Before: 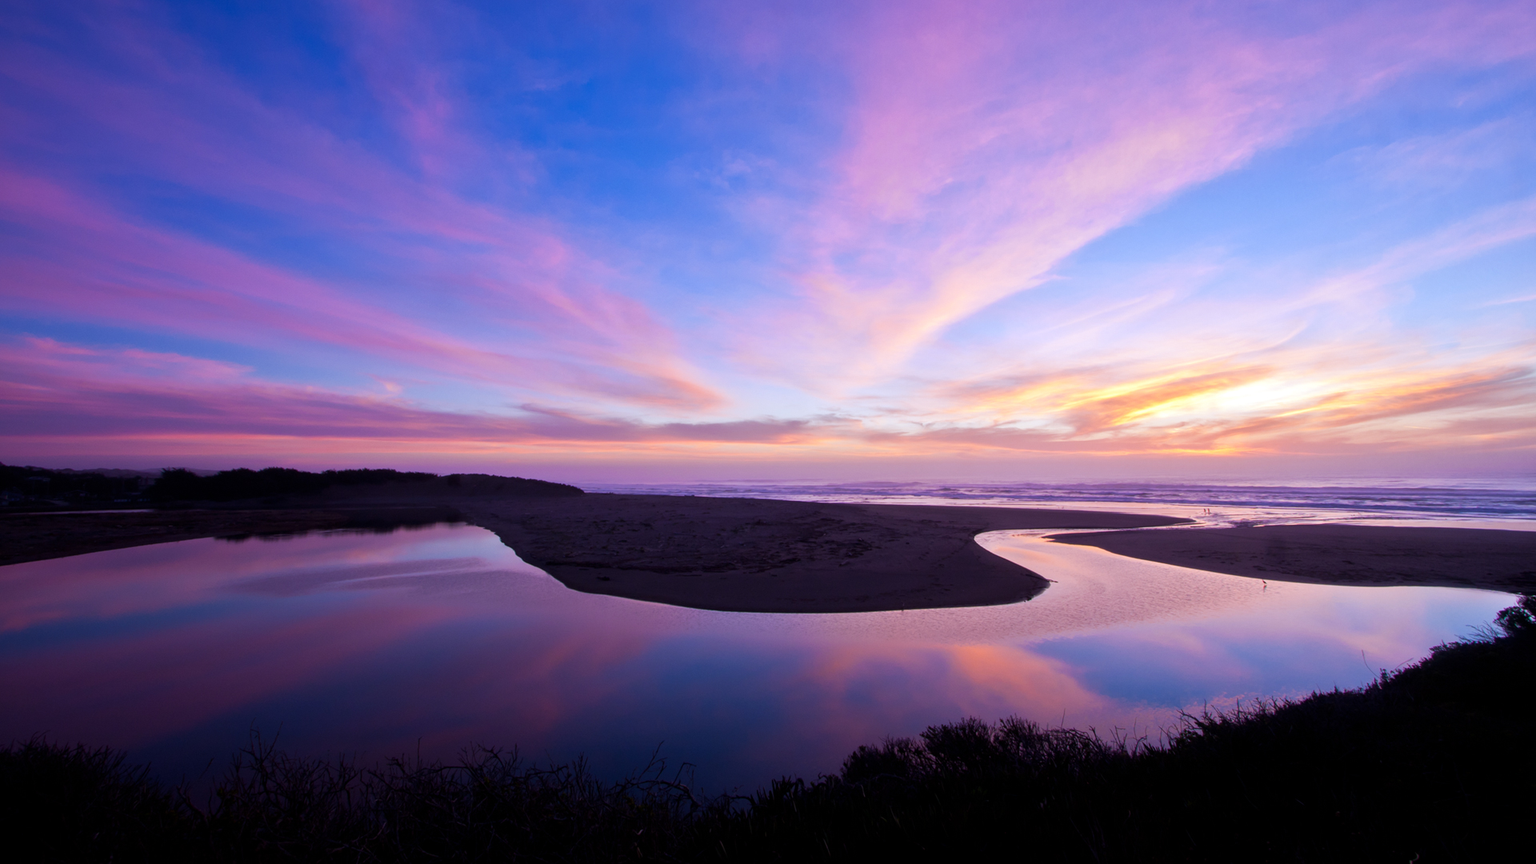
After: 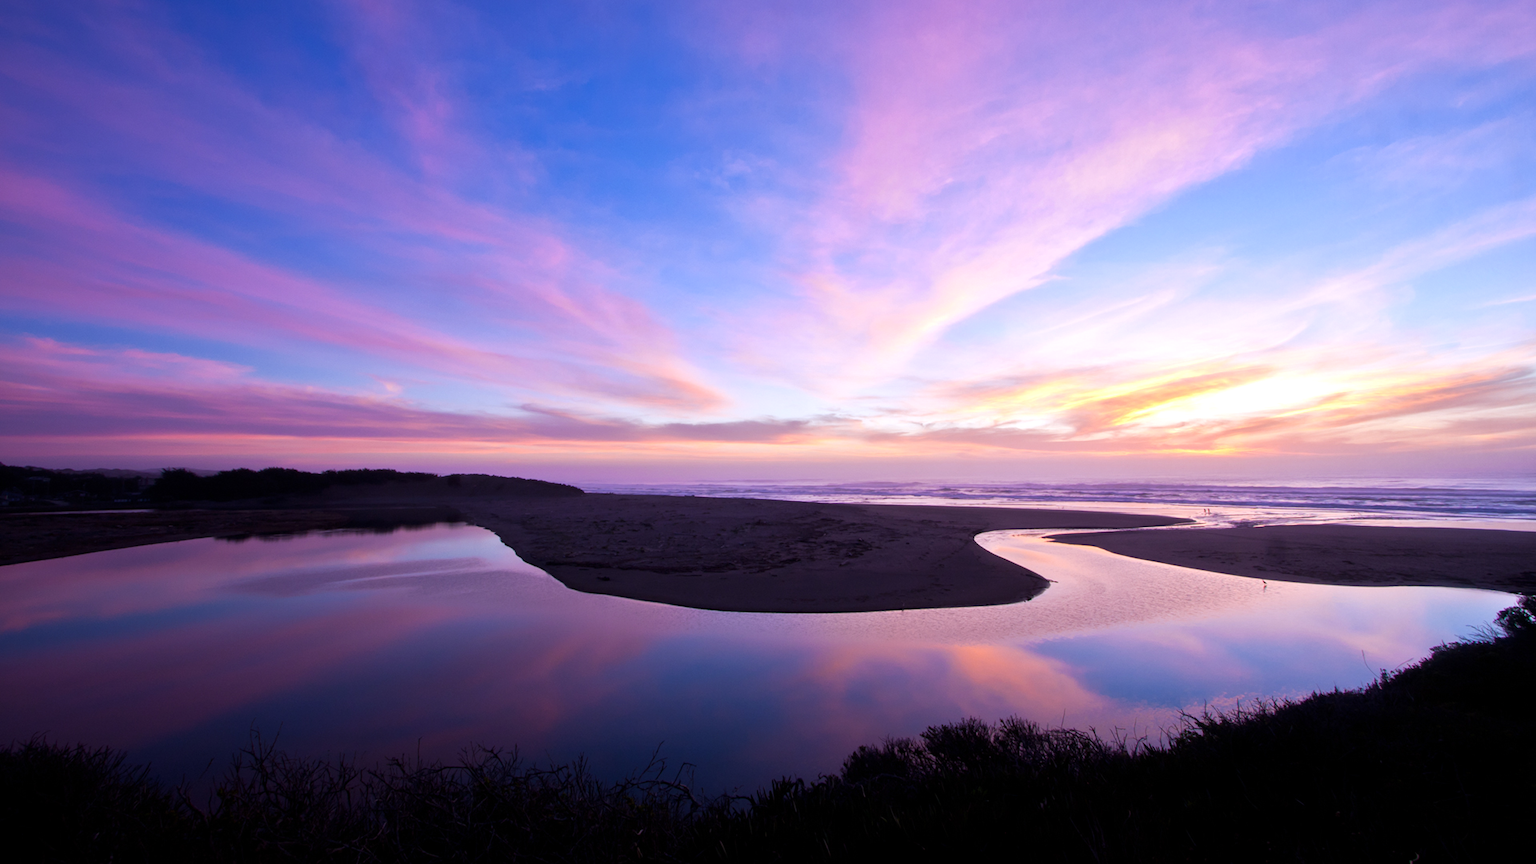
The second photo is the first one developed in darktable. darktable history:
contrast brightness saturation: saturation -0.092
exposure: exposure 0.291 EV, compensate exposure bias true, compensate highlight preservation false
